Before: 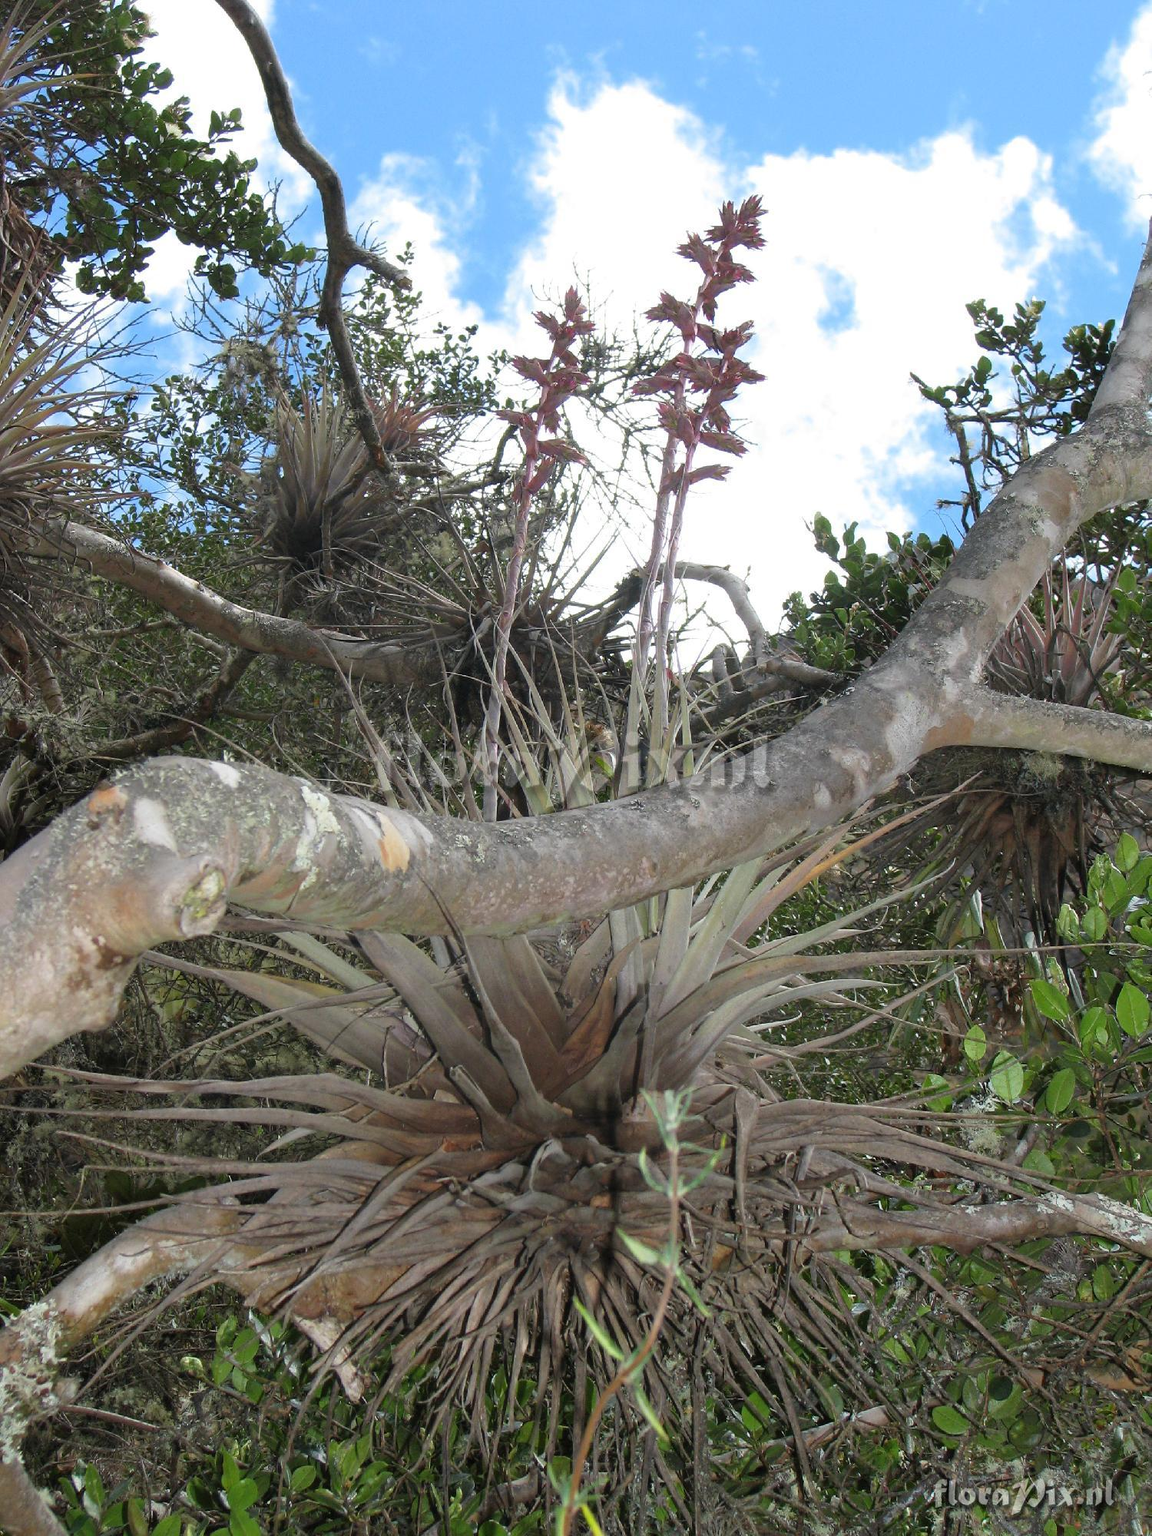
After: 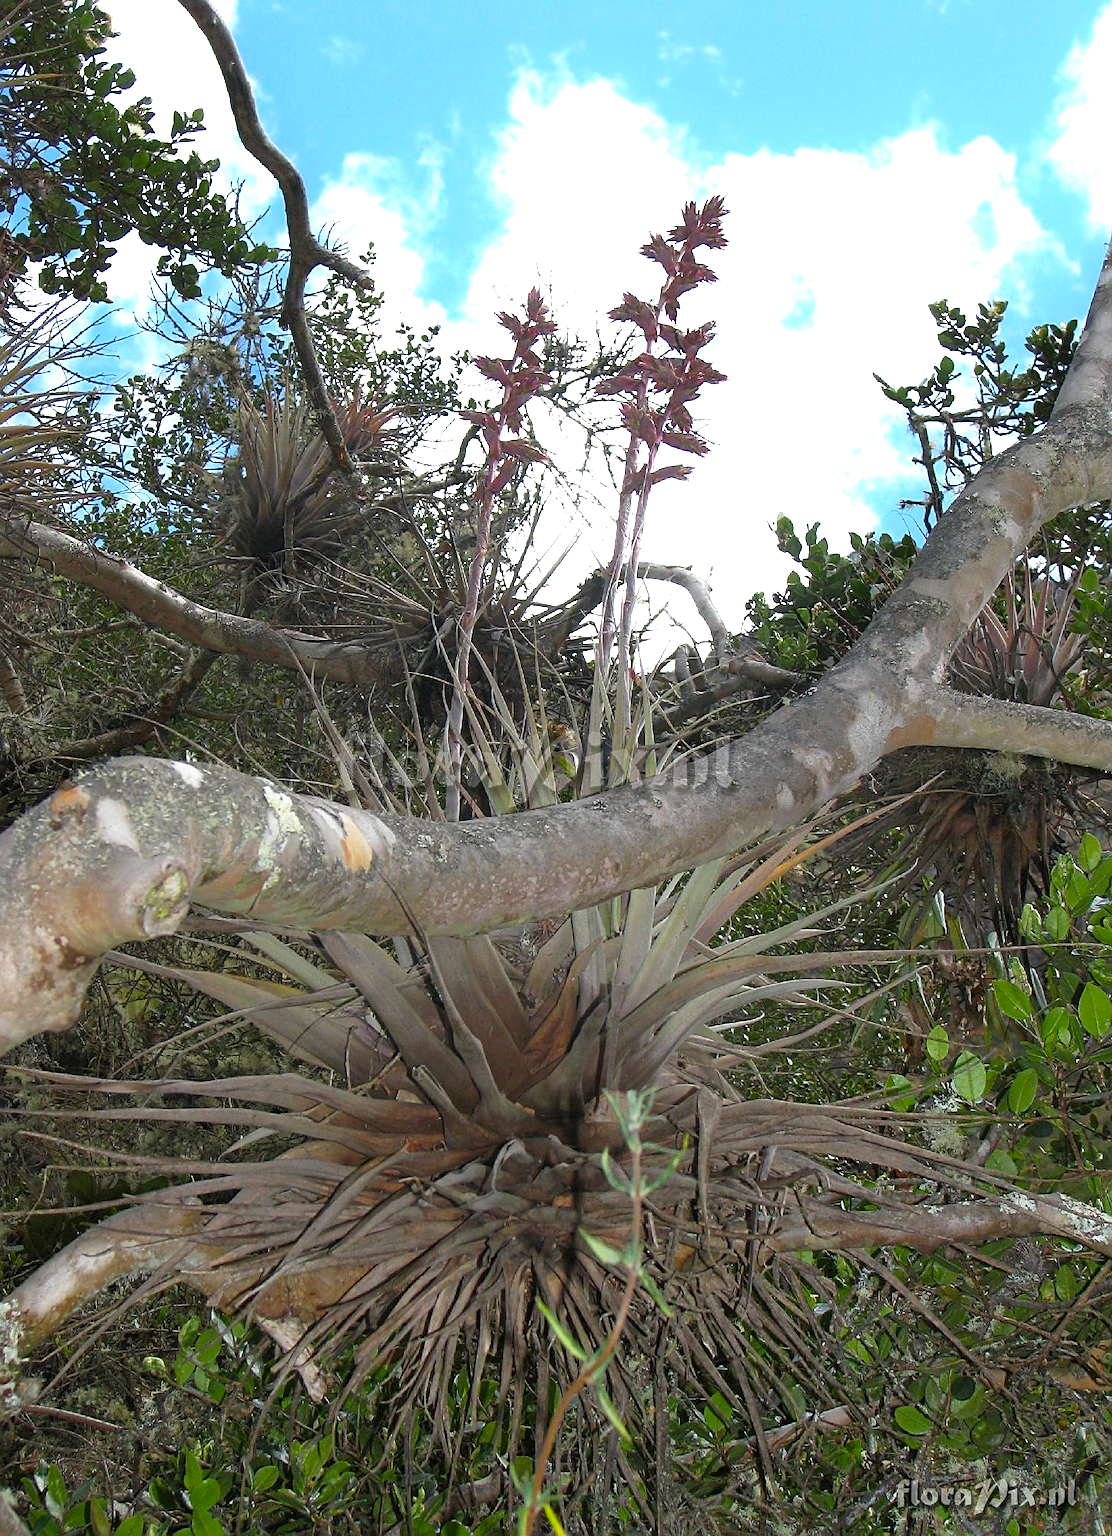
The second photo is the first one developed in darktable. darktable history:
color balance rgb: perceptual saturation grading › global saturation 19.961%, global vibrance 10.034%
crop and rotate: left 3.381%
sharpen: on, module defaults
tone equalizer: -8 EV 0 EV, -7 EV -0.003 EV, -6 EV 0.005 EV, -5 EV -0.048 EV, -4 EV -0.097 EV, -3 EV -0.141 EV, -2 EV 0.213 EV, -1 EV 0.713 EV, +0 EV 0.509 EV, smoothing diameter 2.21%, edges refinement/feathering 22.02, mask exposure compensation -1.57 EV, filter diffusion 5
